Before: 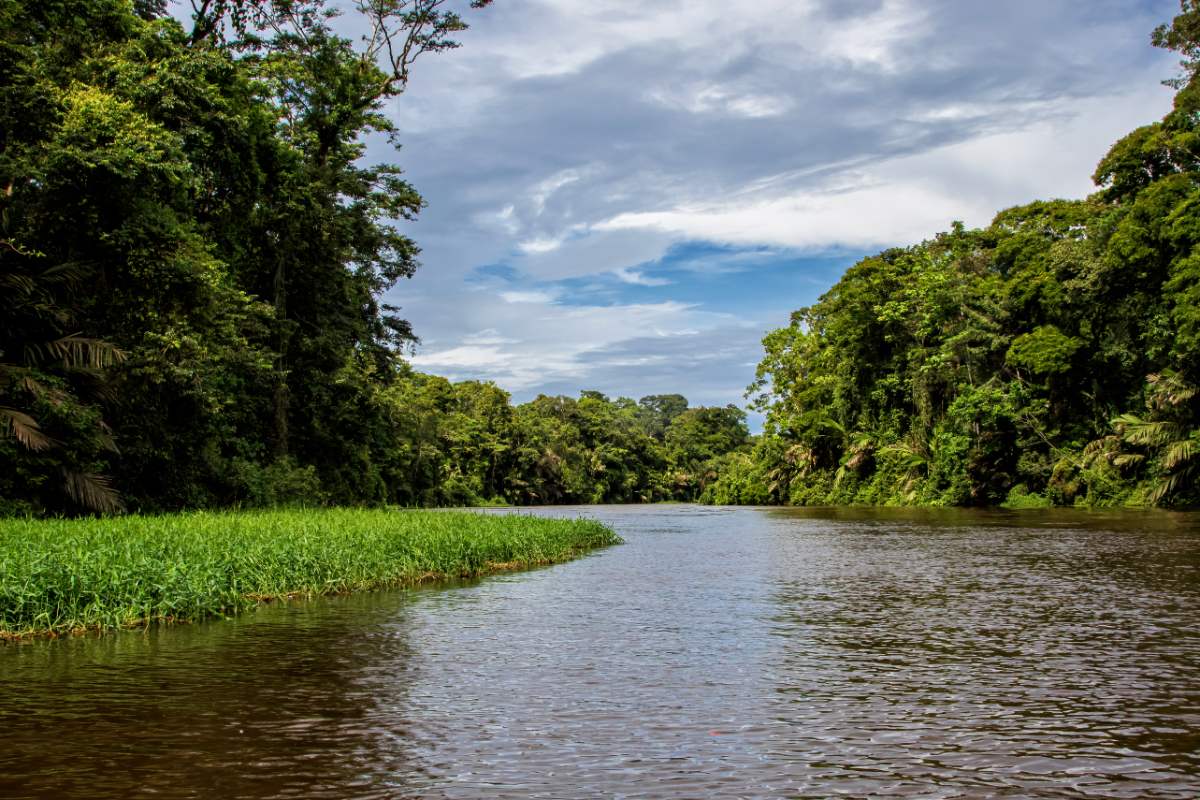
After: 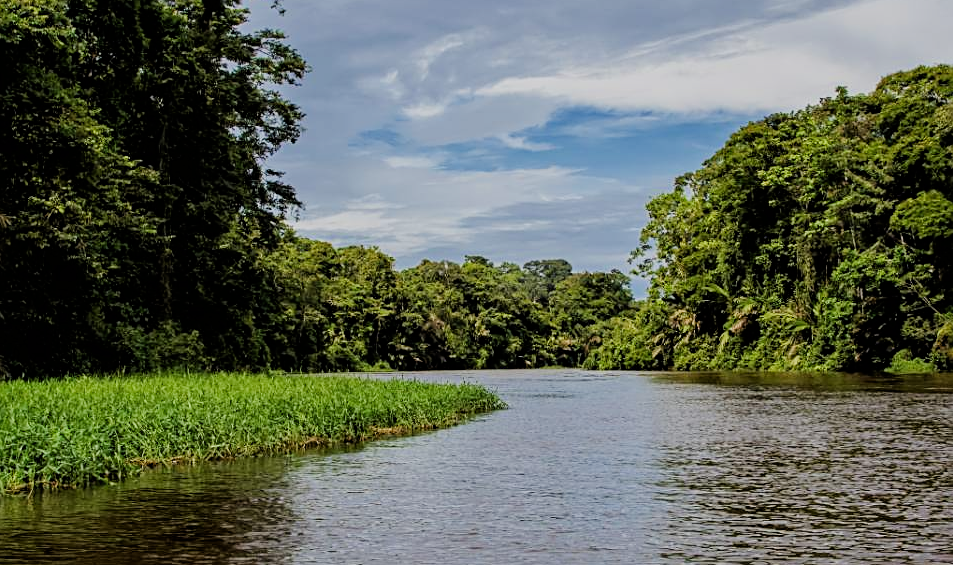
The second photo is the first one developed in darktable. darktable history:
filmic rgb: black relative exposure -6.68 EV, white relative exposure 4.56 EV, hardness 3.25
sharpen: on, module defaults
crop: left 9.712%, top 16.928%, right 10.845%, bottom 12.332%
